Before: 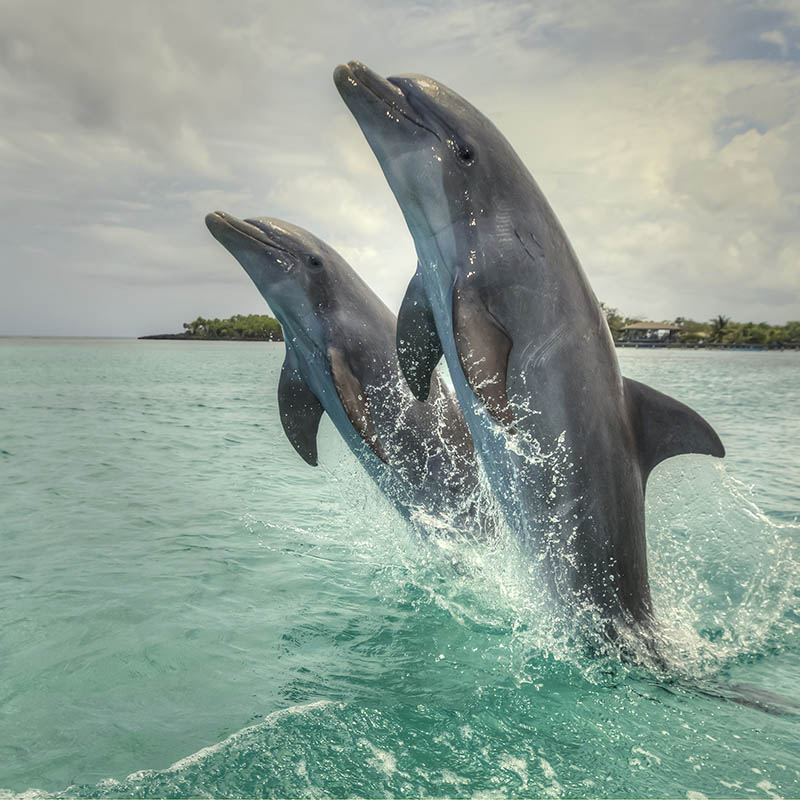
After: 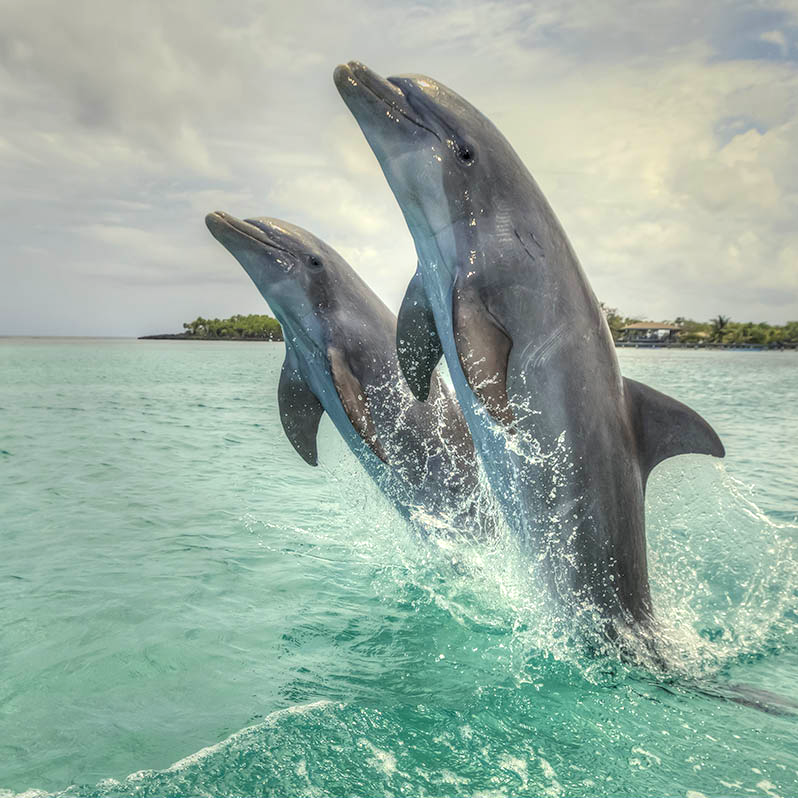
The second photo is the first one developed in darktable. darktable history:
levels: levels [0.018, 0.493, 1]
crop: top 0.05%, bottom 0.098%
contrast brightness saturation: brightness 0.09, saturation 0.19
white balance: emerald 1
local contrast: on, module defaults
